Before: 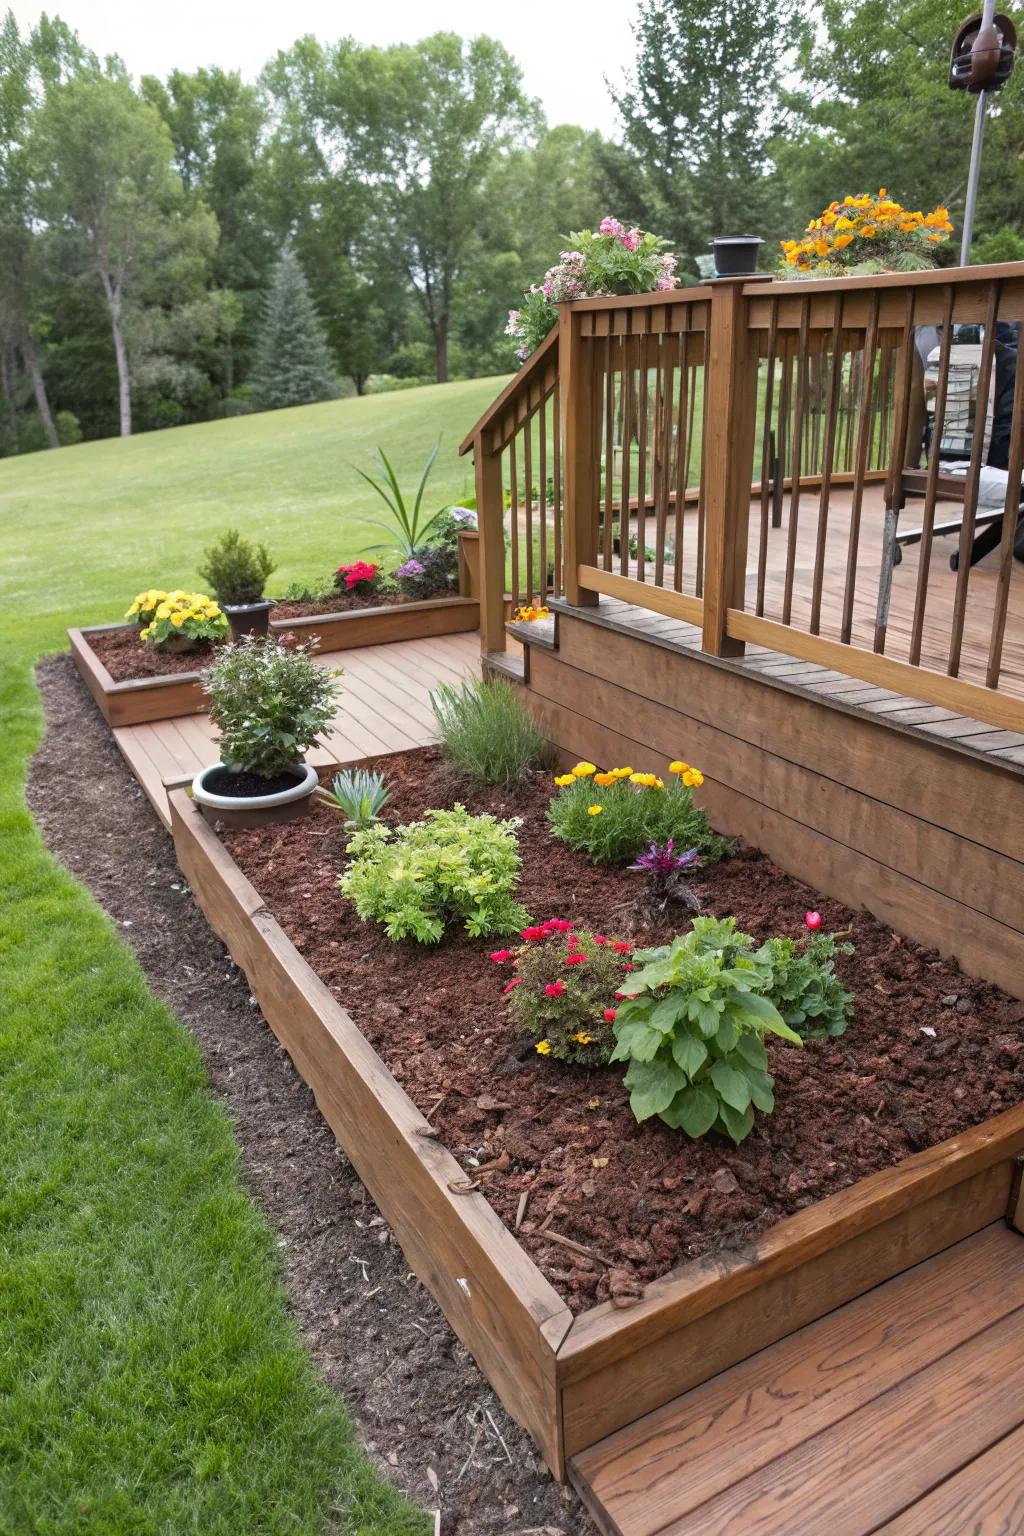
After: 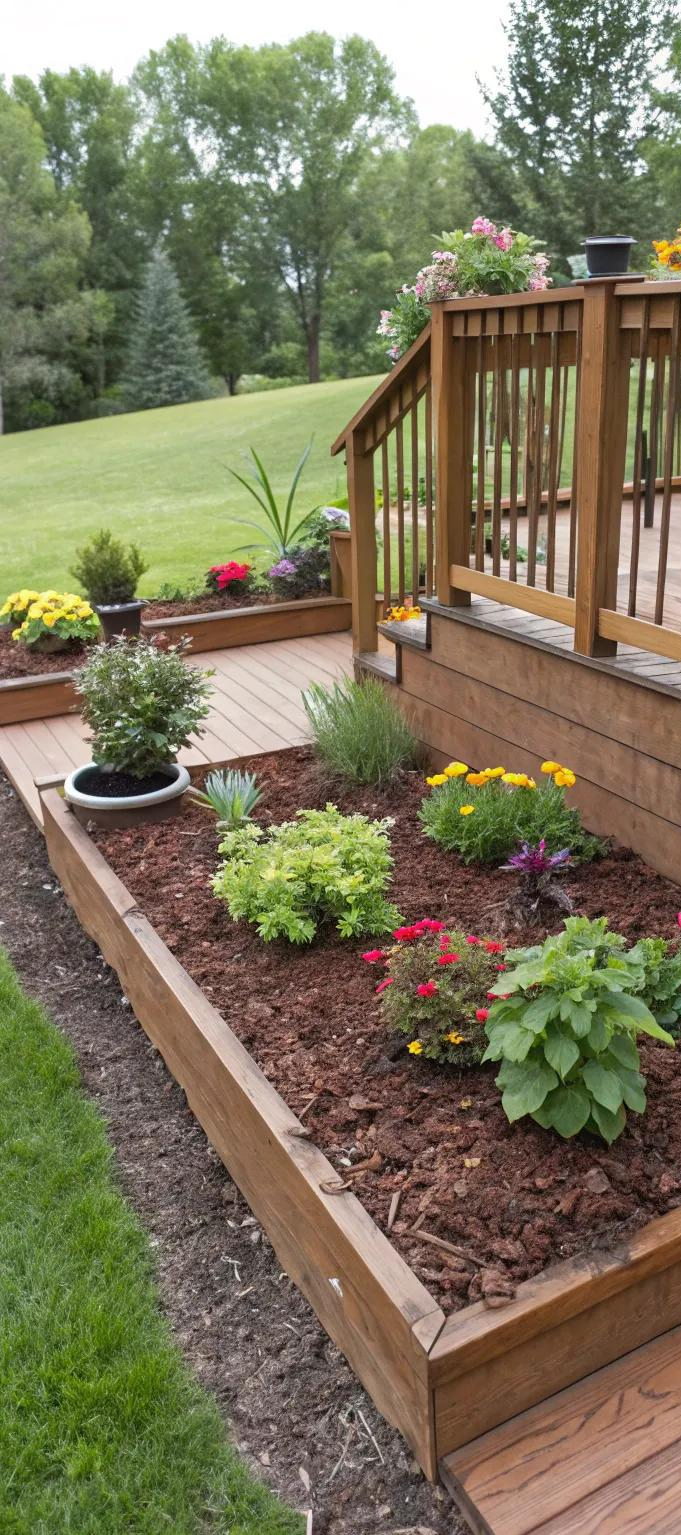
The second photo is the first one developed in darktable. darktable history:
shadows and highlights: shadows 25.96, highlights -25.66
exposure: compensate exposure bias true, compensate highlight preservation false
crop and rotate: left 12.589%, right 20.874%
